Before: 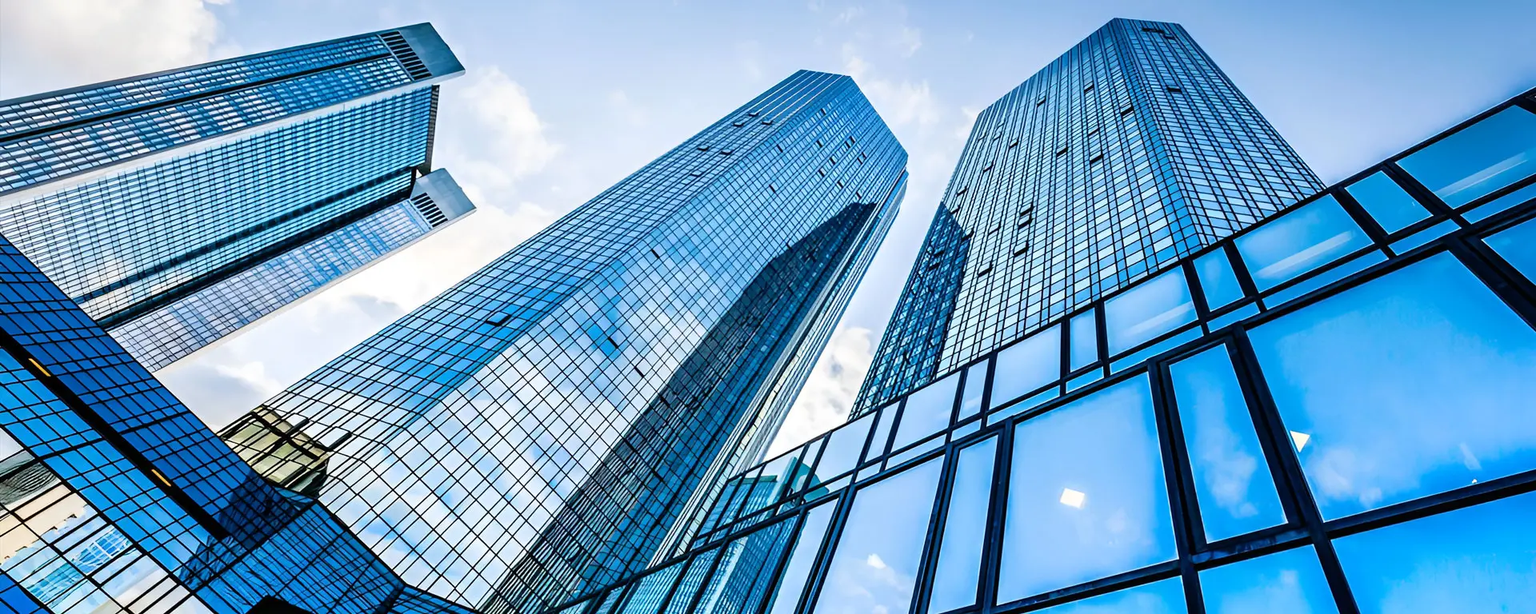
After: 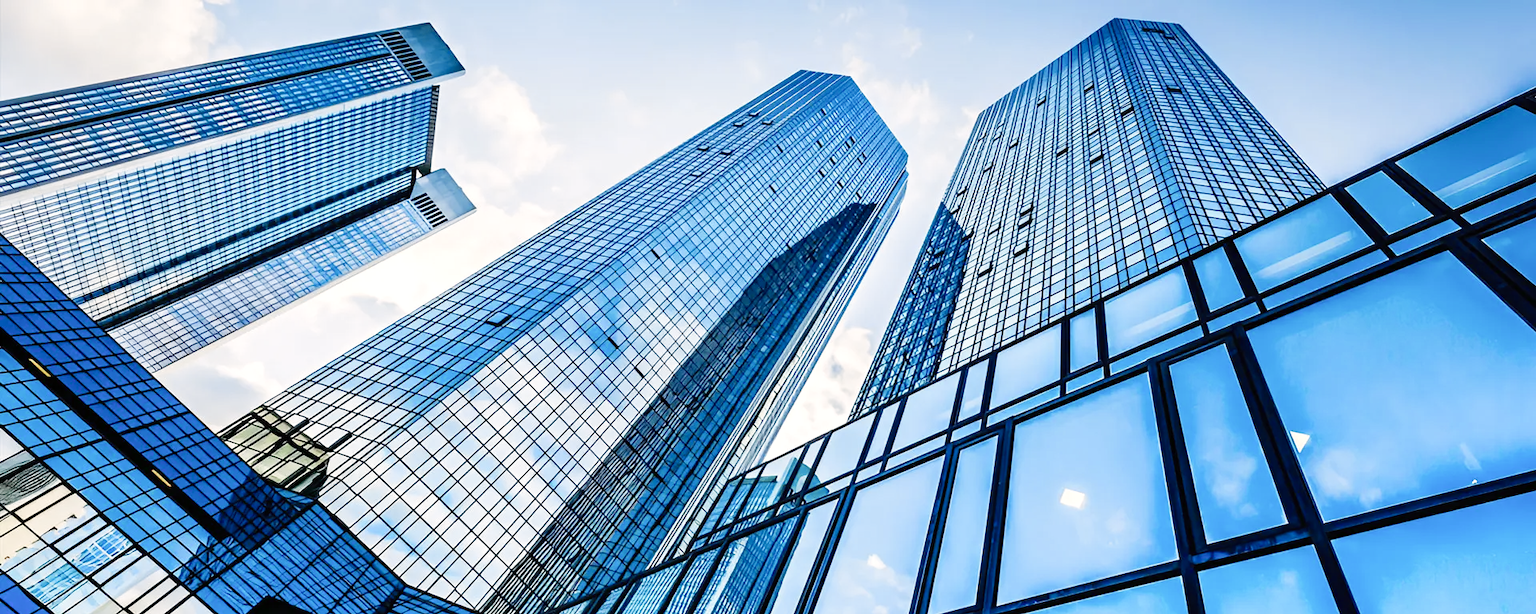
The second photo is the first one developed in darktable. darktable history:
tone curve: curves: ch0 [(0, 0) (0.003, 0.003) (0.011, 0.011) (0.025, 0.025) (0.044, 0.044) (0.069, 0.069) (0.1, 0.099) (0.136, 0.135) (0.177, 0.177) (0.224, 0.224) (0.277, 0.276) (0.335, 0.334) (0.399, 0.397) (0.468, 0.466) (0.543, 0.541) (0.623, 0.621) (0.709, 0.708) (0.801, 0.8) (0.898, 0.897) (1, 1)], preserve colors none
color look up table: target L [96.44, 97.3, 95.05, 94.81, 93.52, 91.33, 92.34, 77.79, 67.18, 65.08, 61.24, 44.3, 27.56, 200, 87.86, 85.73, 81.46, 75.08, 77.79, 73.07, 66.26, 55.79, 58.33, 50.93, 47.53, 43.72, 43.74, 33.35, 4.109, 0.258, 89.64, 71.58, 66.34, 62.27, 59.3, 57.87, 53.36, 47.55, 39.57, 32.79, 23.91, 16.52, 7.197, 96.07, 94.78, 82.65, 71.45, 52.56, 18.41], target a [-14.18, -4.685, -6.871, -19.89, -24.62, -42.63, -19.34, -34.85, -21.86, -56.21, -19.33, -40.39, -30.25, 0, -0.569, 6.732, 19.45, 33.76, 3.504, 30.46, 54.58, 74.21, 1.239, 76.5, 19.91, 48.11, 7.451, 49.39, 0.293, -0.104, 16.48, 46.1, 11.53, 75.95, 31.06, 12.08, 60.02, 60.25, 46.43, 65.49, 13.72, 34.08, 22.39, -0.359, -20.23, -24.17, -6.534, -12.75, -14.98], target b [32.16, 2.045, 23.38, 16.03, 9.941, 22.26, 4.735, 44.82, -0.773, 35.58, 25.57, 22.22, 30.7, 0, 14.85, 64.34, 37.9, 18.38, 1.829, 67.45, 7.278, 68.99, 57.87, 35.19, 36.95, 51.78, 2.818, 26.07, 4.894, 0.38, -12.08, -39.6, -33.65, -34.37, -13.2, -63.24, -31.78, -2.639, -9.878, -90.05, -41.95, -66.11, -18.65, -2.78, -6.175, -20.89, -42.31, -39.46, -6.608], num patches 49
